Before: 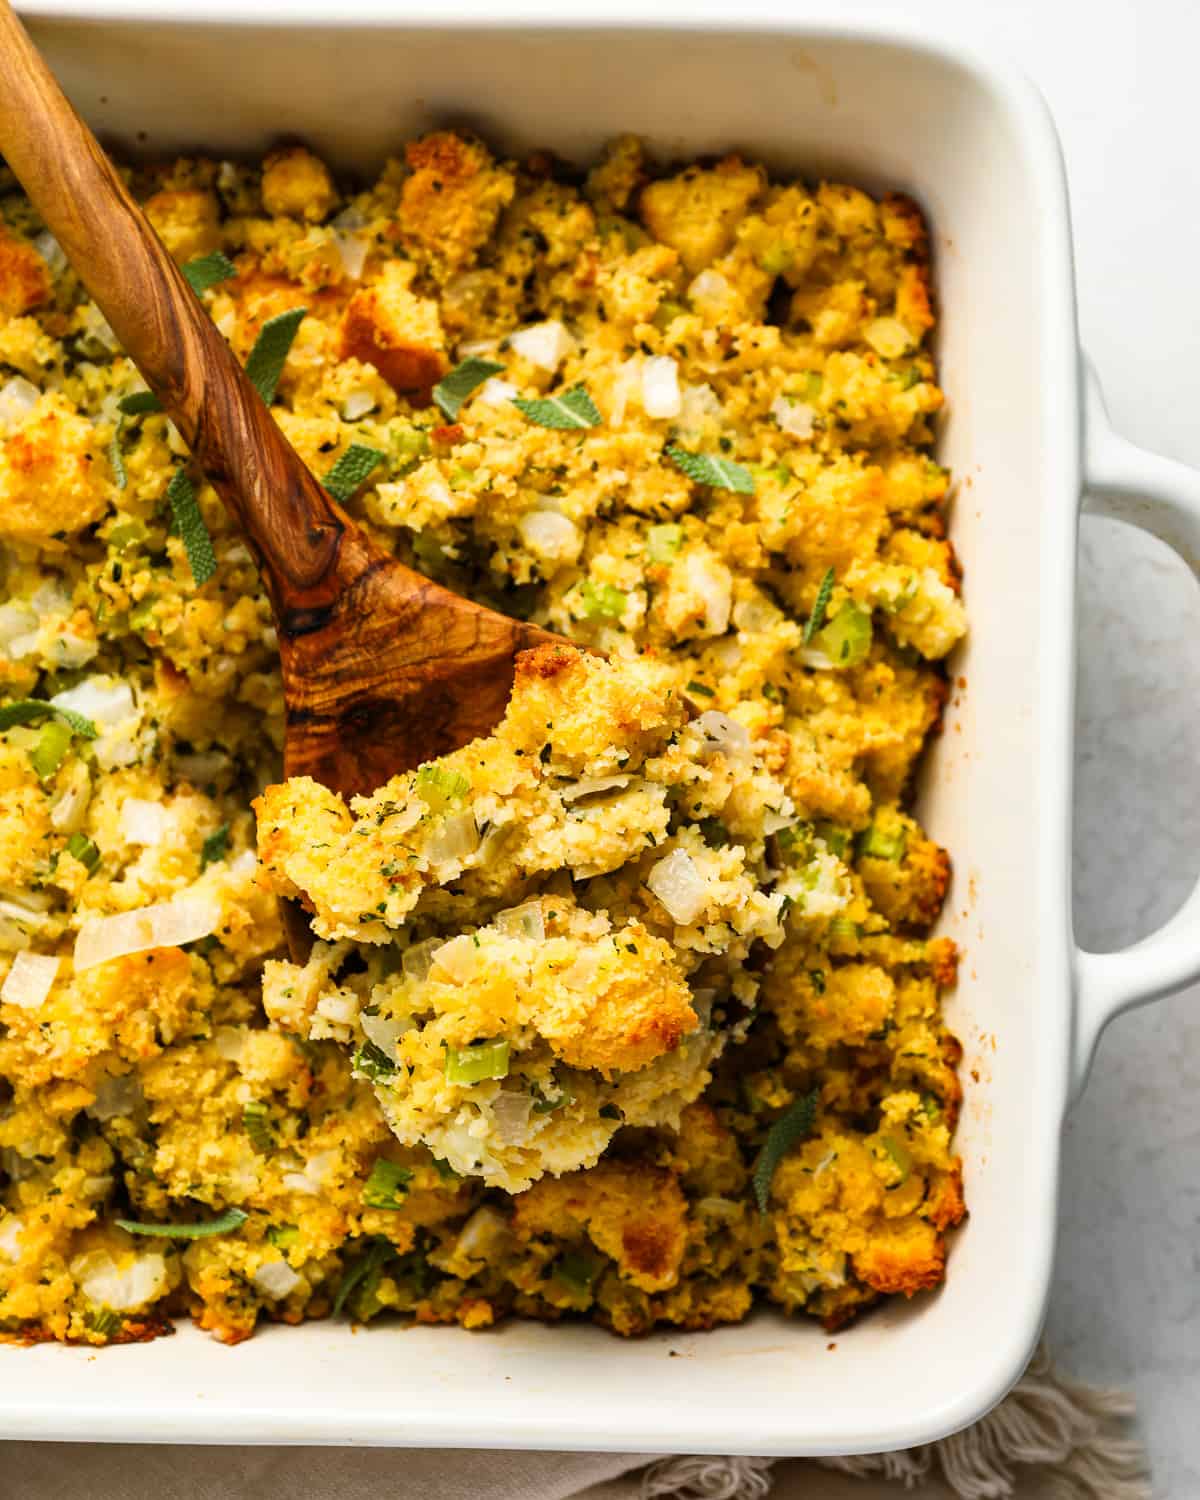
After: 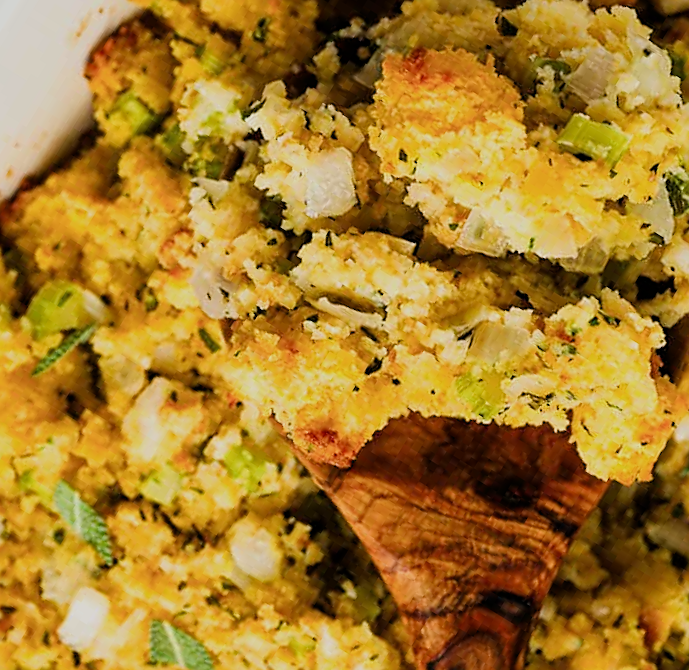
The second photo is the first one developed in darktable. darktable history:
filmic rgb: black relative exposure -7.99 EV, white relative exposure 4 EV, threshold 5.94 EV, hardness 4.15, contrast 0.938, enable highlight reconstruction true
sharpen: on, module defaults
crop and rotate: angle 148.4°, left 9.095%, top 15.683%, right 4.385%, bottom 16.932%
